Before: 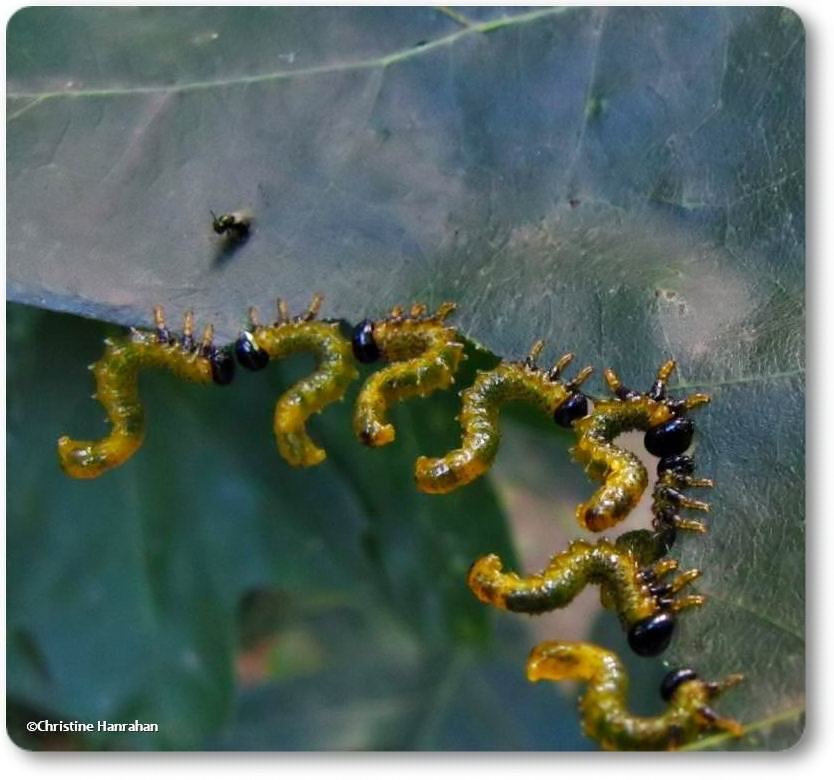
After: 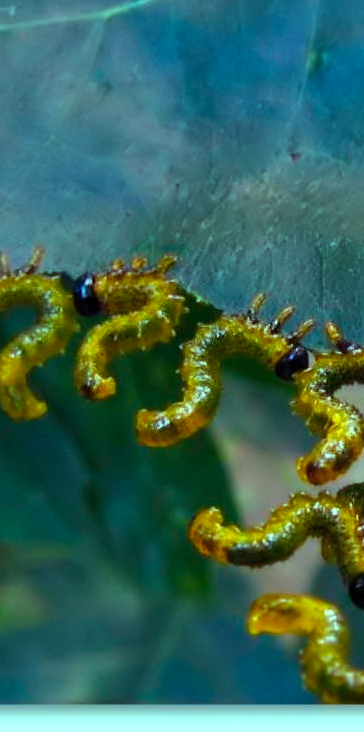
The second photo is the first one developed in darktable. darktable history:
color calibration: illuminant same as pipeline (D50), adaptation none (bypass), x 0.333, y 0.334, temperature 5012.69 K, saturation algorithm version 1 (2020)
color balance rgb: highlights gain › luminance 15.483%, highlights gain › chroma 7.02%, highlights gain › hue 124.4°, perceptual saturation grading › global saturation 29.392%, global vibrance 9.159%
crop: left 33.502%, top 6.068%, right 22.773%
color correction: highlights a* -10.38, highlights b* -19.72
